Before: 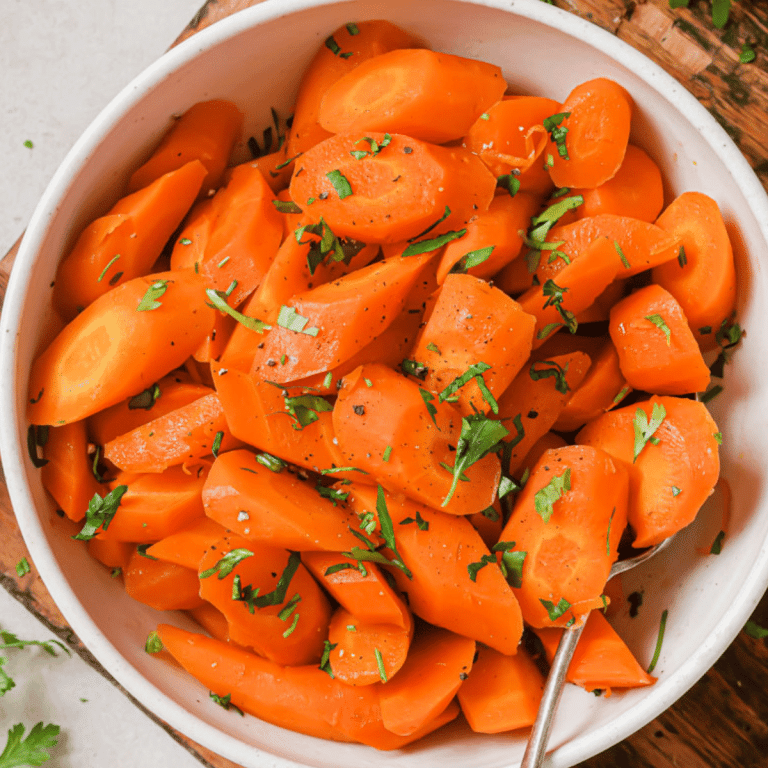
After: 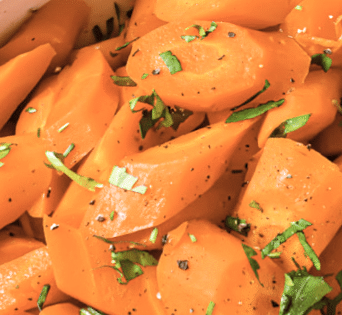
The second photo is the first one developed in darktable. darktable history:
crop: left 15.306%, top 9.065%, right 30.789%, bottom 48.638%
exposure: black level correction 0.001, exposure 0.5 EV, compensate exposure bias true, compensate highlight preservation false
contrast brightness saturation: contrast 0.1, saturation -0.36
rotate and perspective: rotation 0.72°, lens shift (vertical) -0.352, lens shift (horizontal) -0.051, crop left 0.152, crop right 0.859, crop top 0.019, crop bottom 0.964
color balance rgb: perceptual saturation grading › global saturation 25%, global vibrance 20%
